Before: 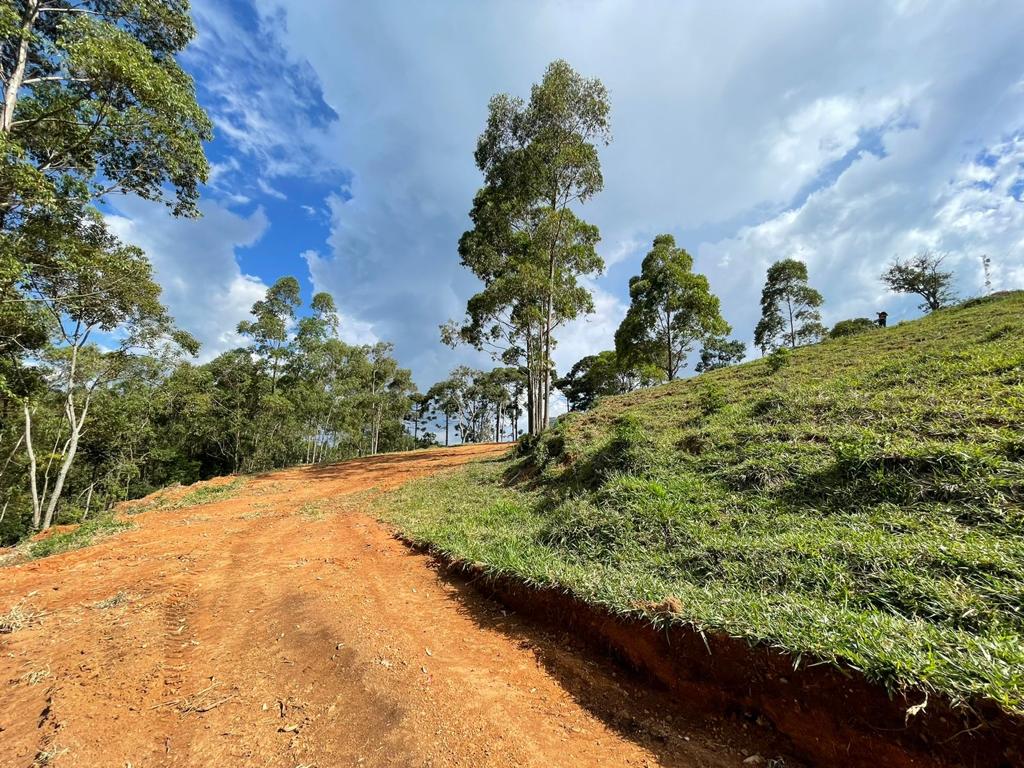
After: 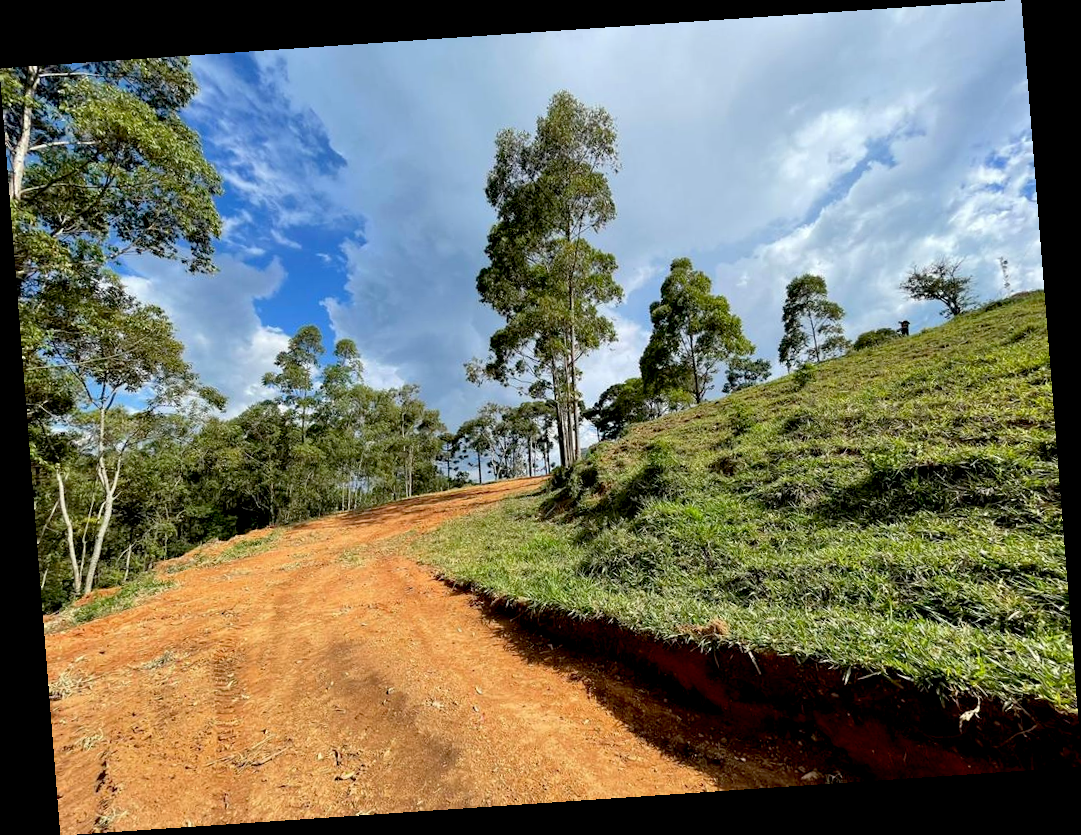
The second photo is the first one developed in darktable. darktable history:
rotate and perspective: rotation -4.2°, shear 0.006, automatic cropping off
exposure: black level correction 0.011, compensate highlight preservation false
